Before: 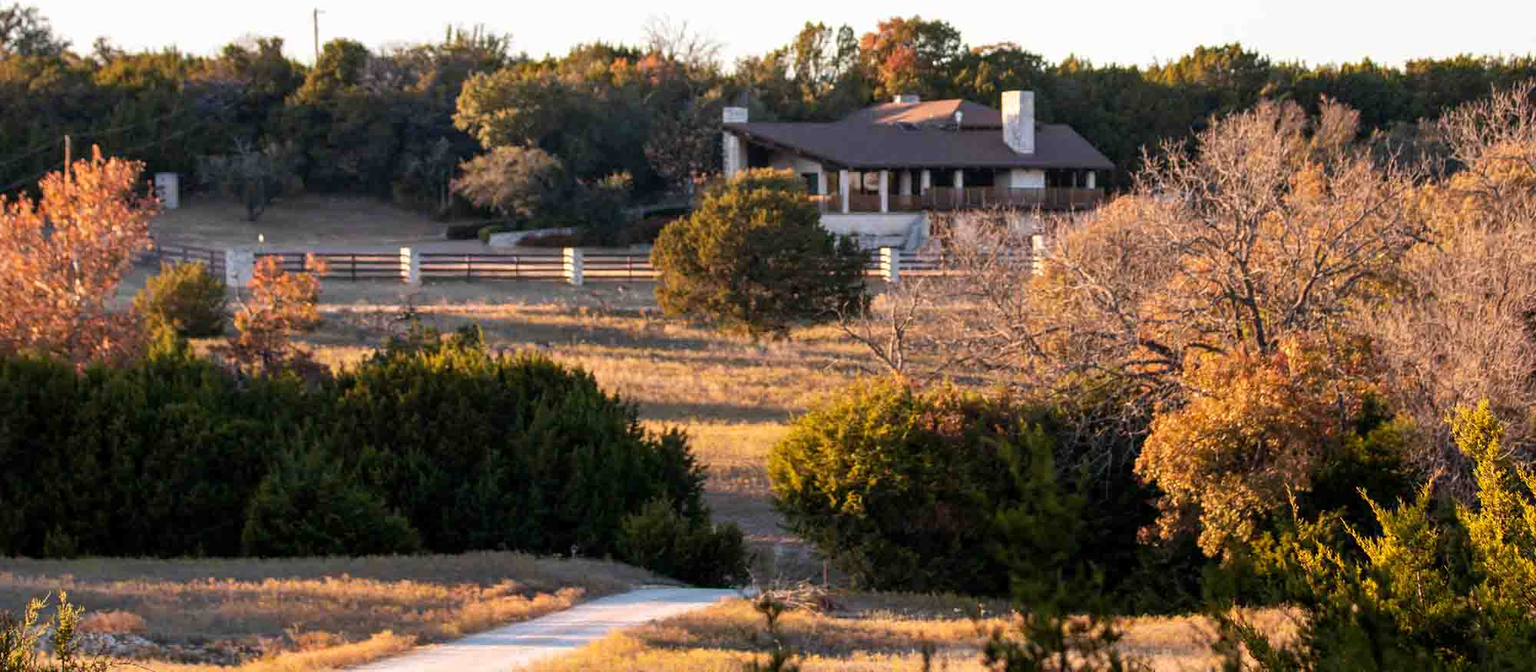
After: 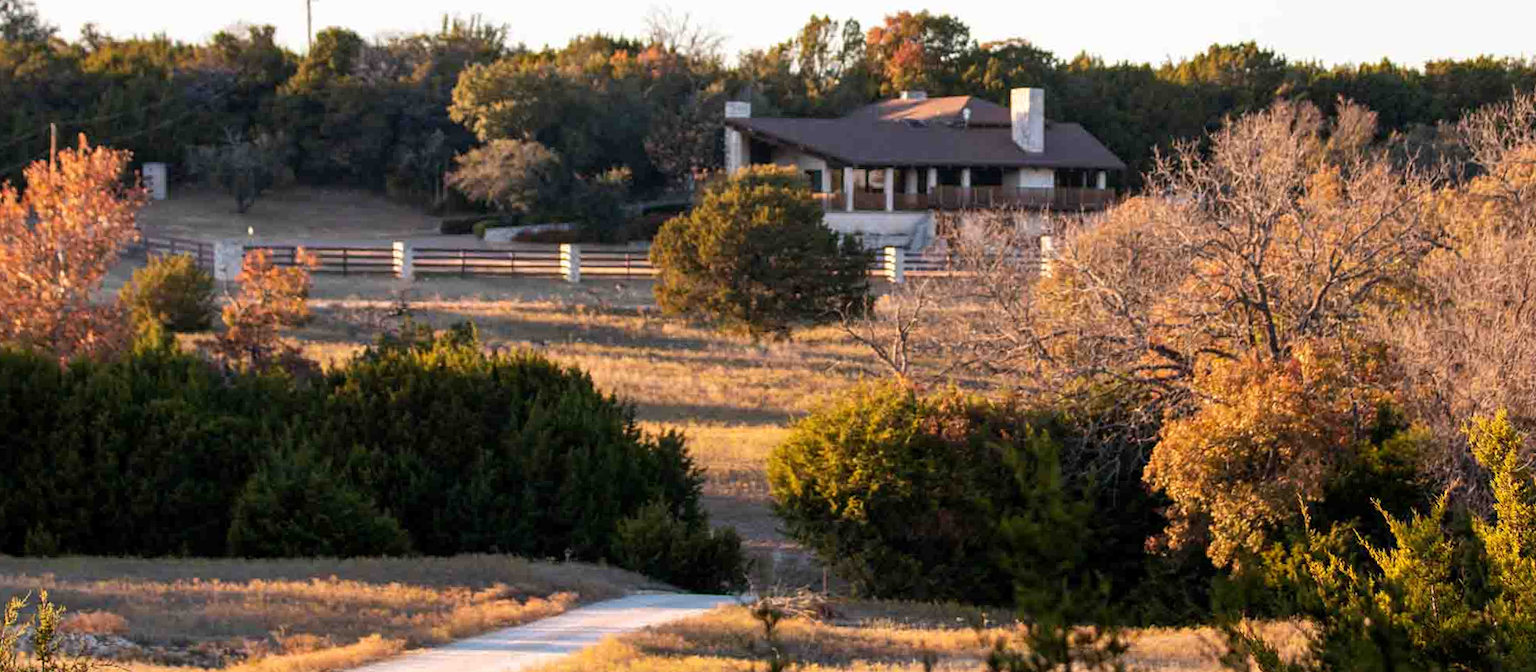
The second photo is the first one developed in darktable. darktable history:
crop and rotate: angle -0.608°
